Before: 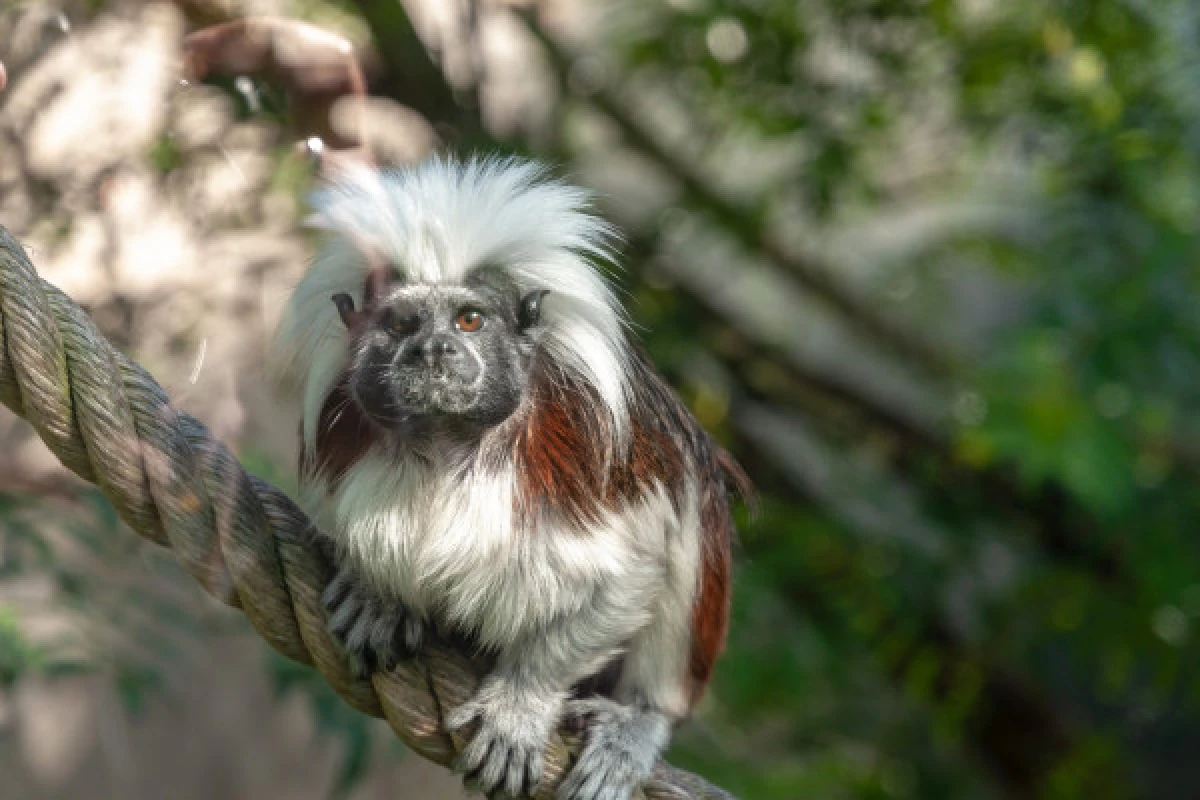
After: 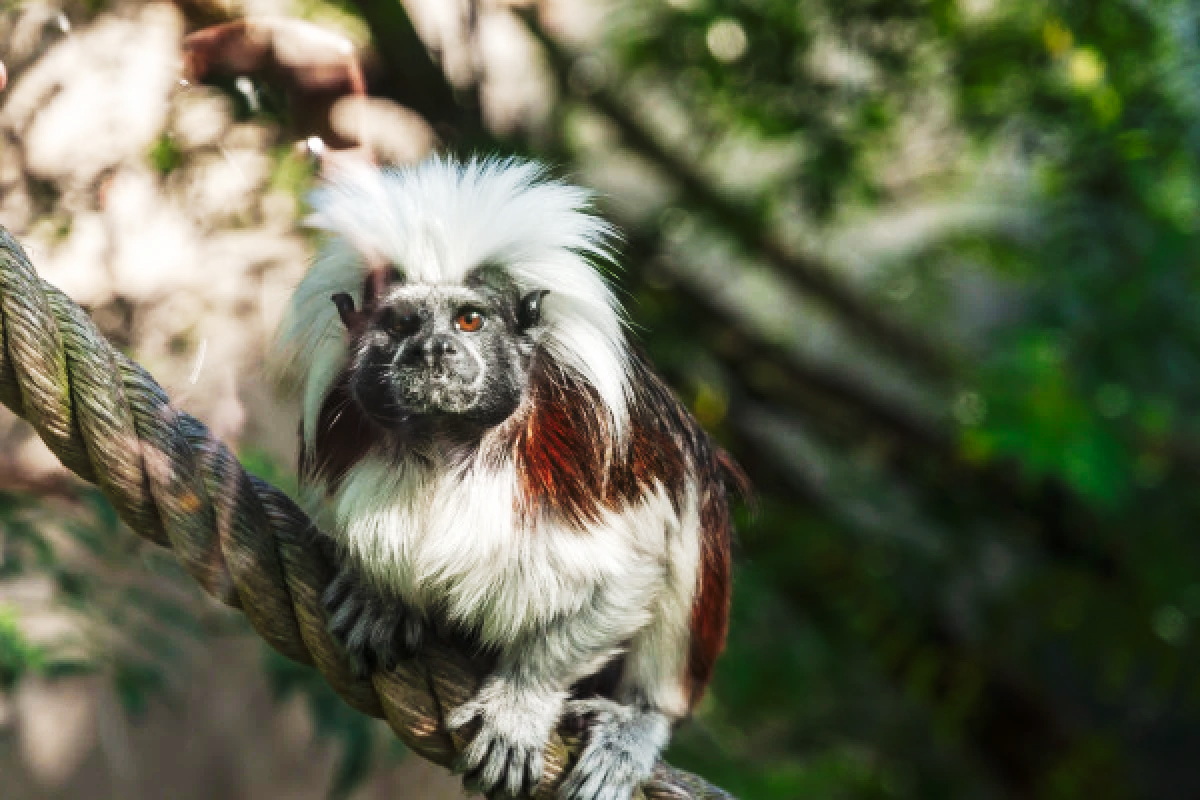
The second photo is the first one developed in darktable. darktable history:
tone curve: curves: ch0 [(0, 0) (0.288, 0.201) (0.683, 0.793) (1, 1)], preserve colors none
